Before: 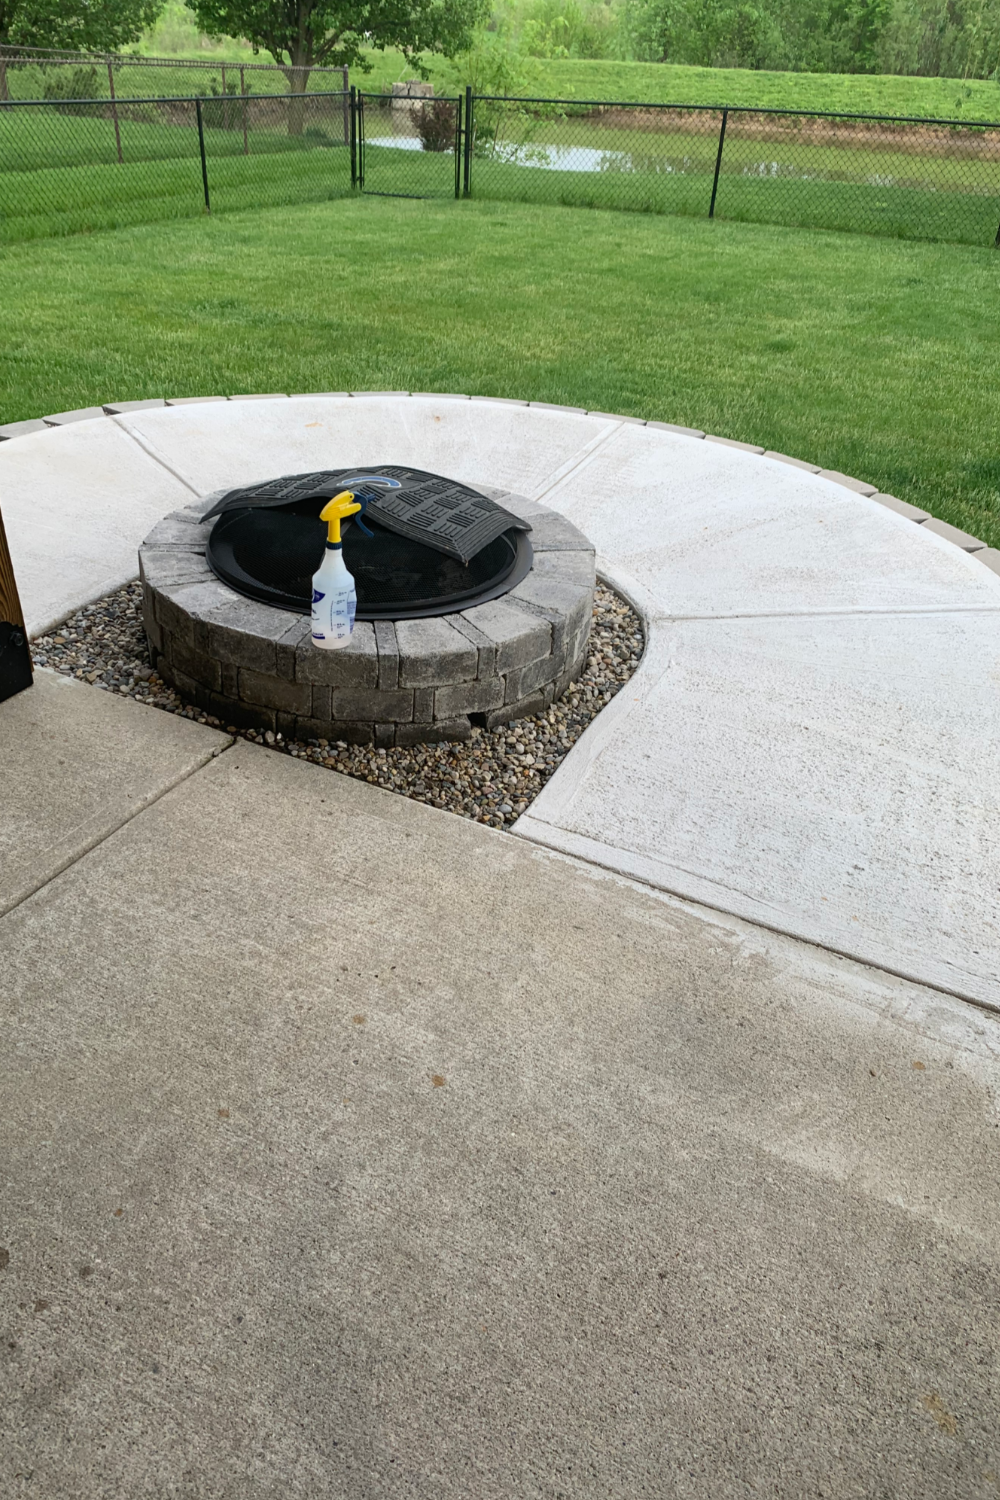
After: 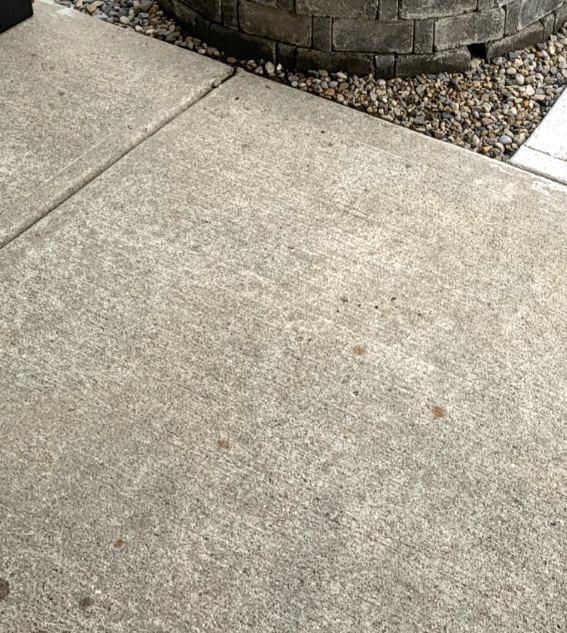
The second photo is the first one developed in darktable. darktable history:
crop: top 44.655%, right 43.204%, bottom 13.091%
exposure: black level correction 0.001, exposure 0.498 EV, compensate highlight preservation false
local contrast: on, module defaults
